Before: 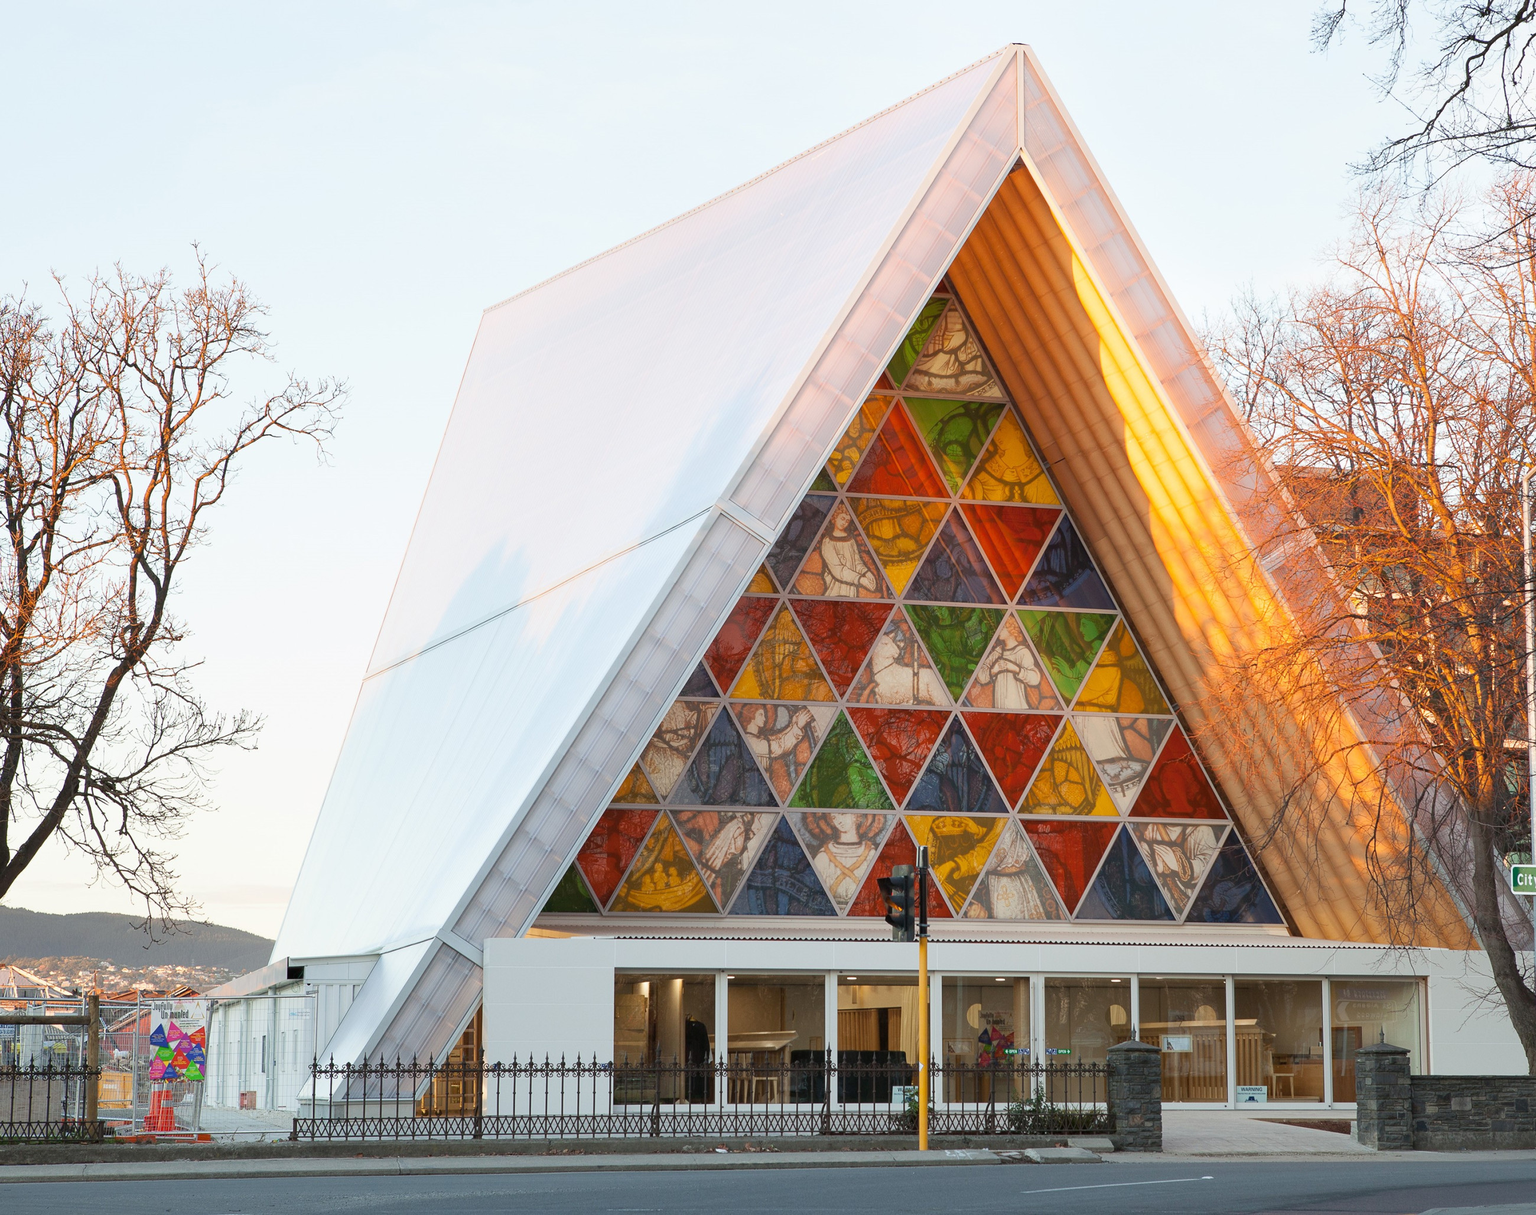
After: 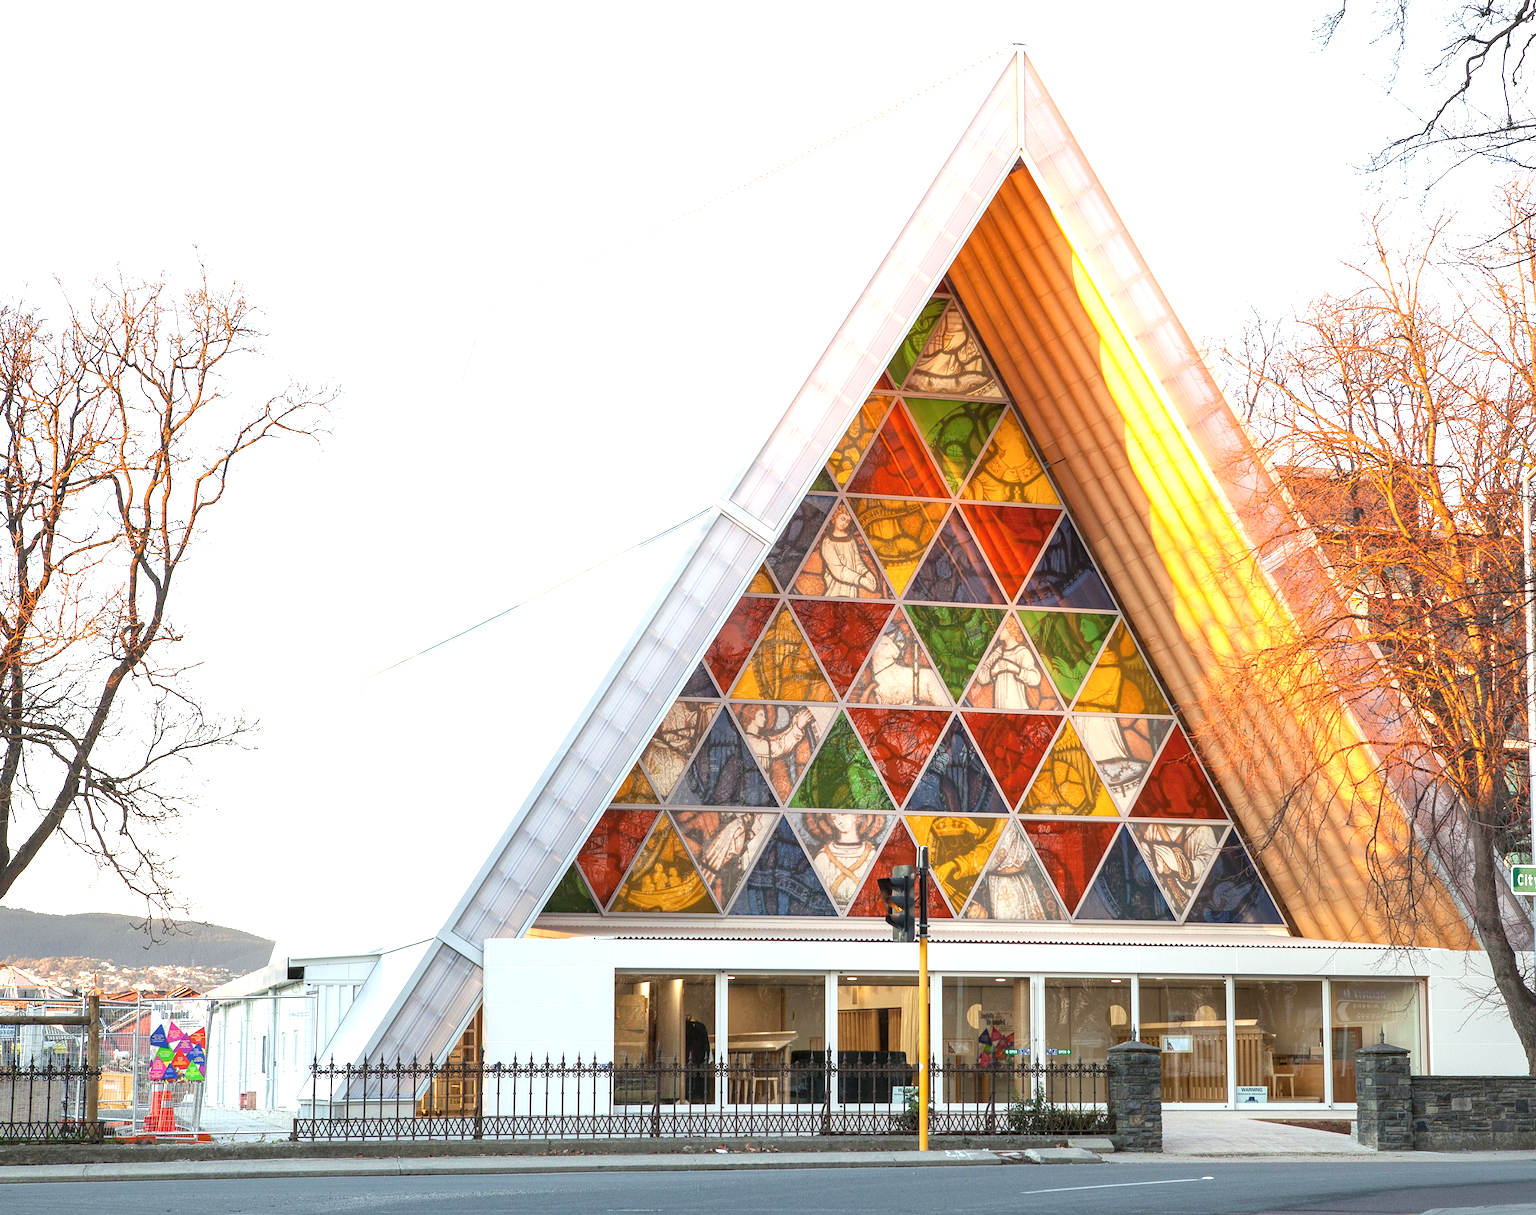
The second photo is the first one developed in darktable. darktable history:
white balance: emerald 1
exposure: exposure 0.74 EV, compensate highlight preservation false
local contrast: detail 130%
